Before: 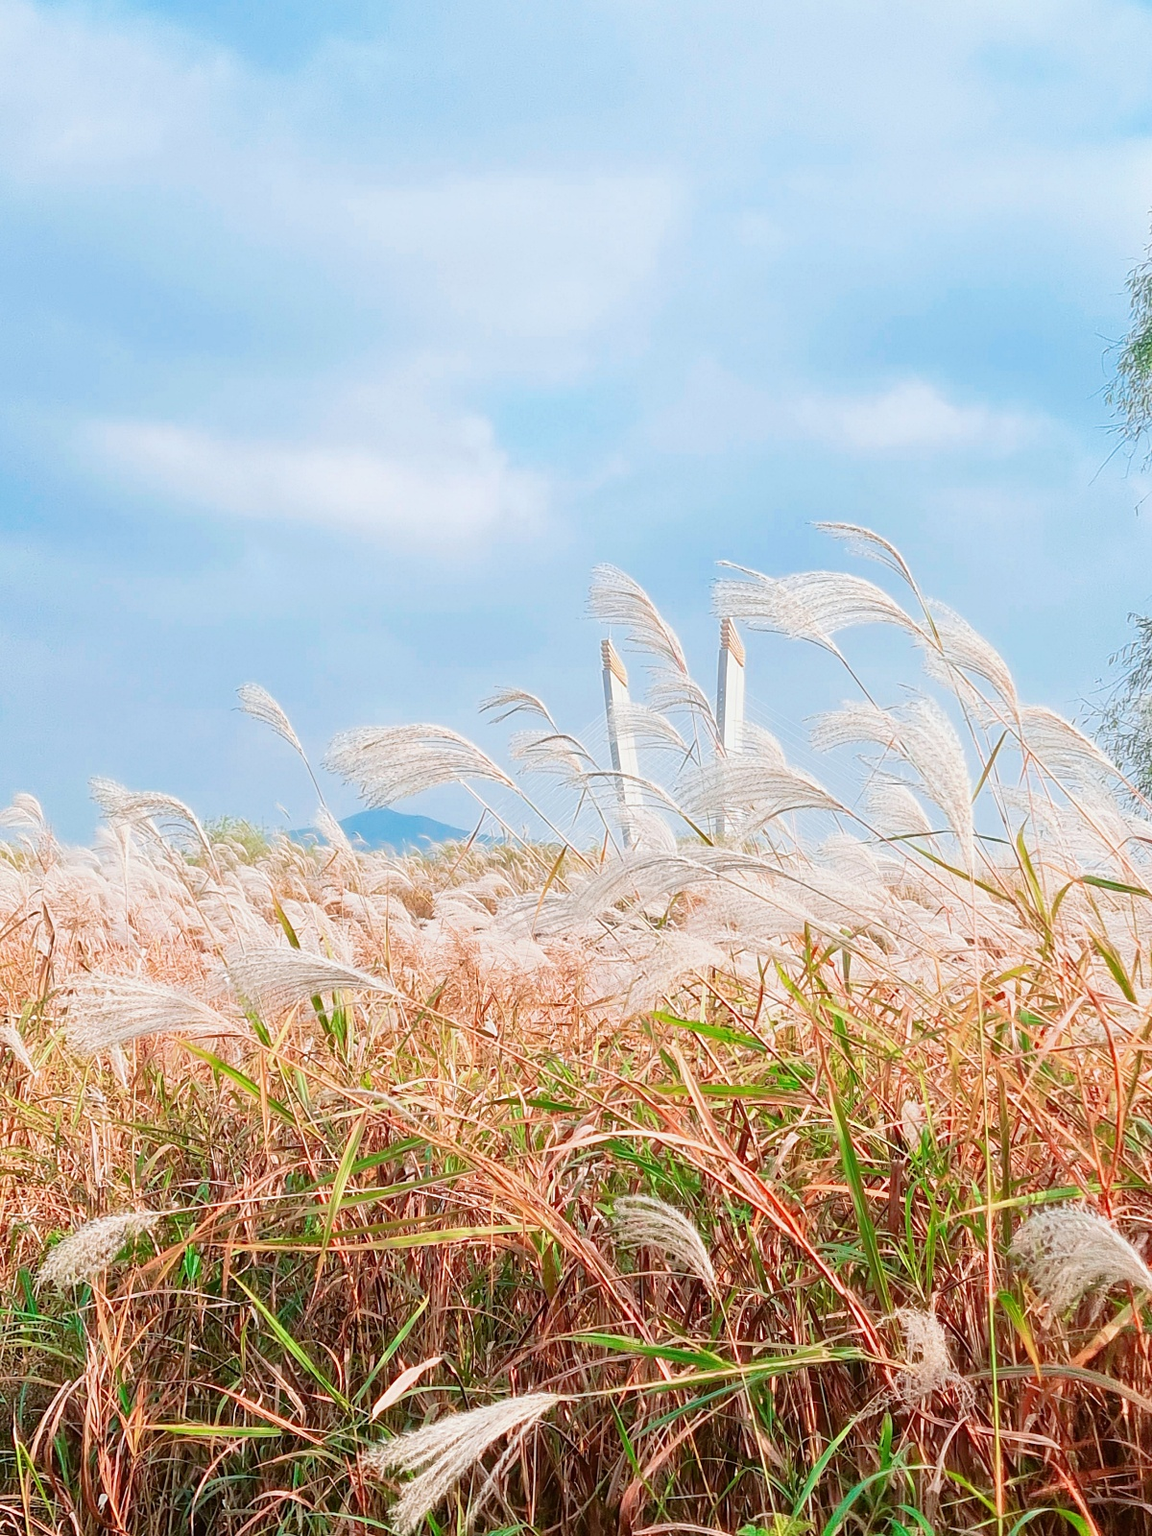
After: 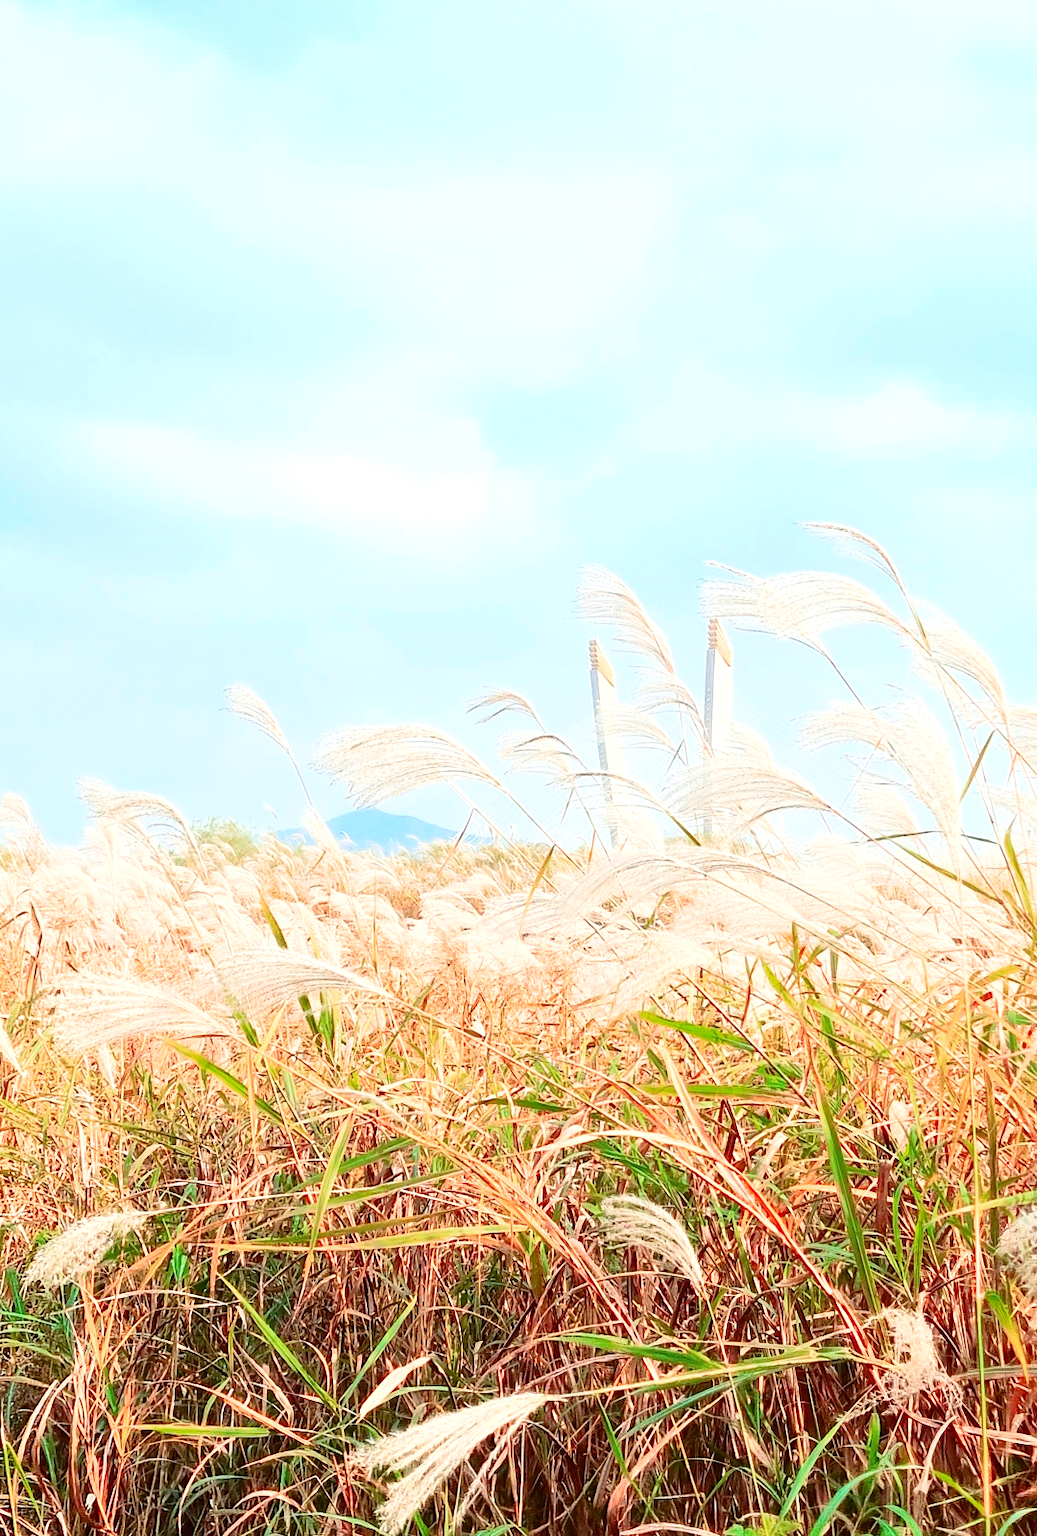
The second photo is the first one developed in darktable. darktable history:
color zones: curves: ch0 [(0, 0.48) (0.209, 0.398) (0.305, 0.332) (0.429, 0.493) (0.571, 0.5) (0.714, 0.5) (0.857, 0.5) (1, 0.48)]; ch1 [(0, 0.633) (0.143, 0.586) (0.286, 0.489) (0.429, 0.448) (0.571, 0.31) (0.714, 0.335) (0.857, 0.492) (1, 0.633)]; ch2 [(0, 0.448) (0.143, 0.498) (0.286, 0.5) (0.429, 0.5) (0.571, 0.5) (0.714, 0.5) (0.857, 0.5) (1, 0.448)], mix -64.5%
contrast brightness saturation: contrast 0.243, brightness 0.088
crop and rotate: left 1.112%, right 8.794%
exposure: exposure 0.496 EV, compensate highlight preservation false
levels: white 99.89%
color correction: highlights a* -1.09, highlights b* 4.53, shadows a* 3.54
